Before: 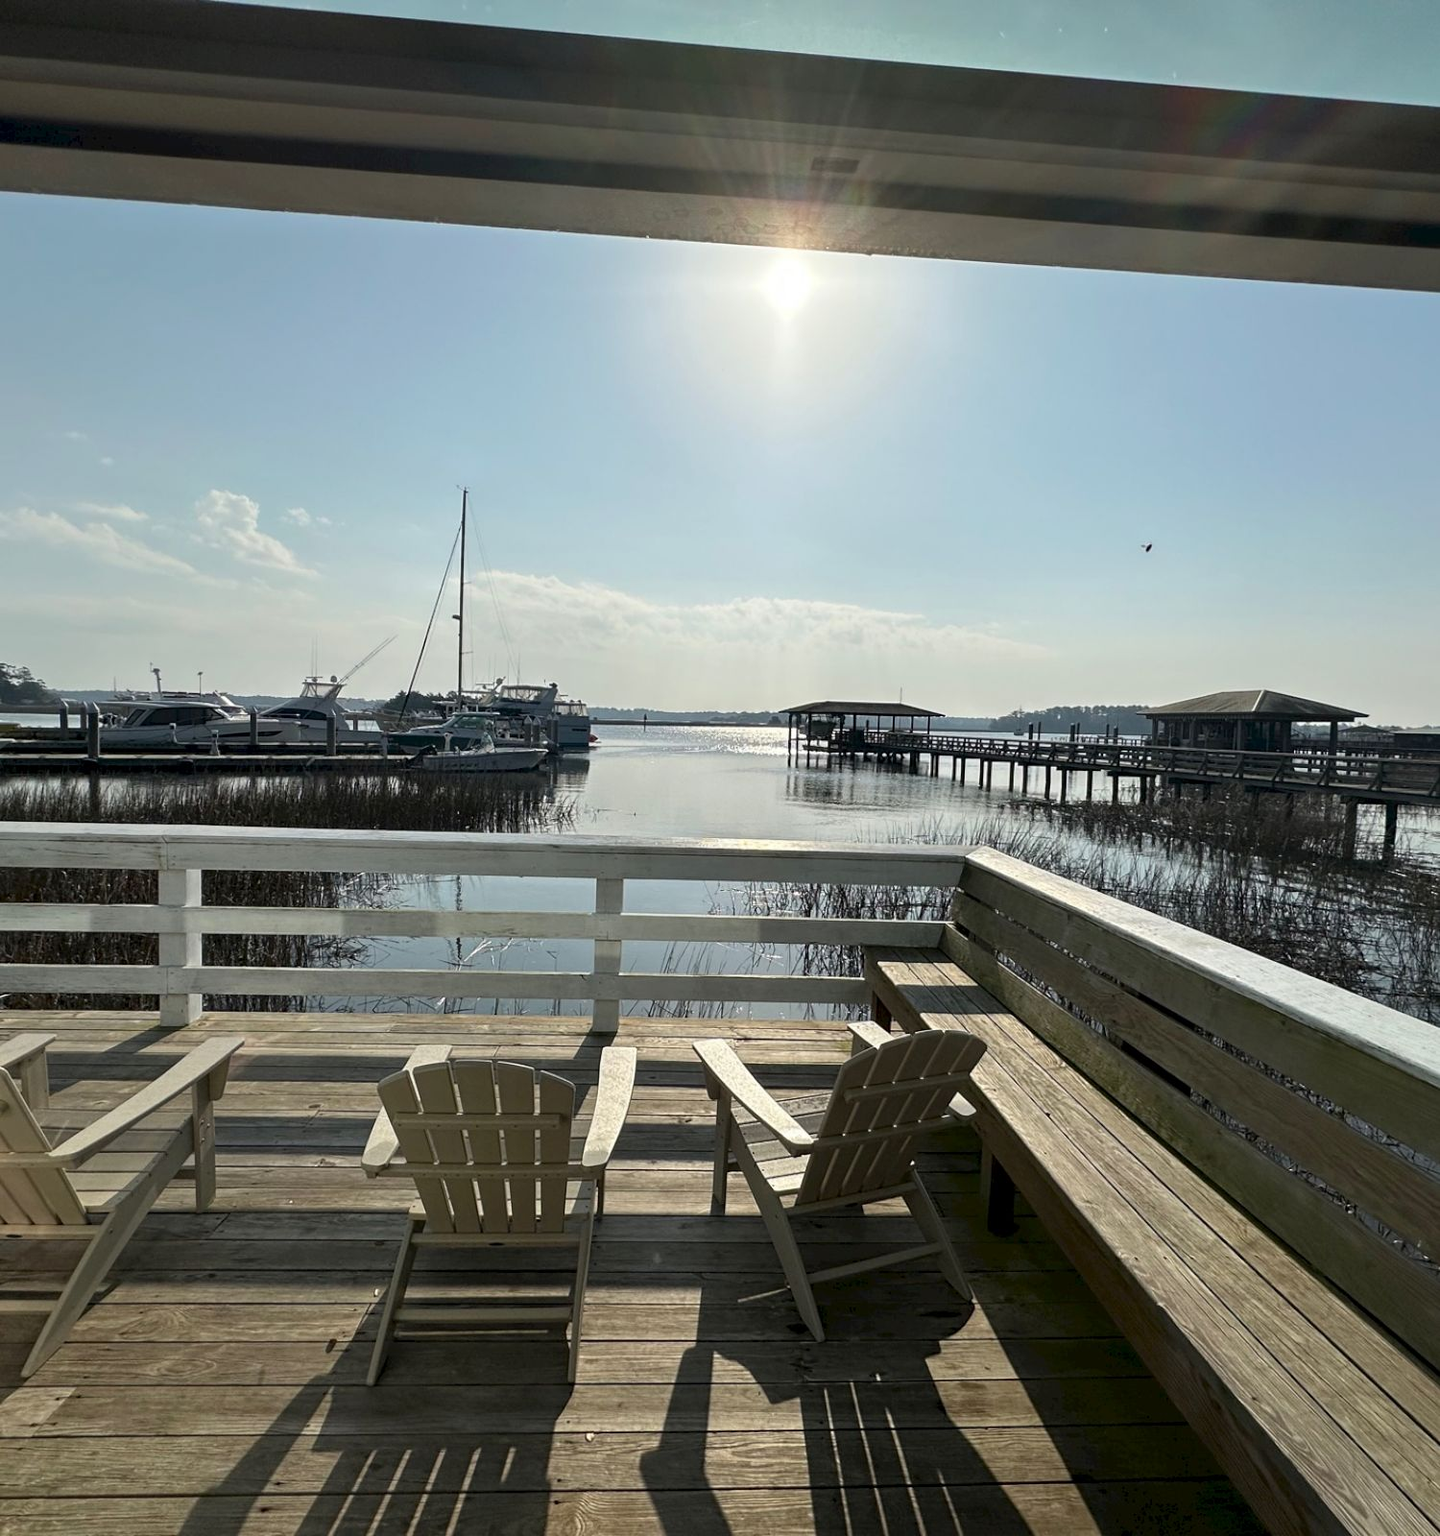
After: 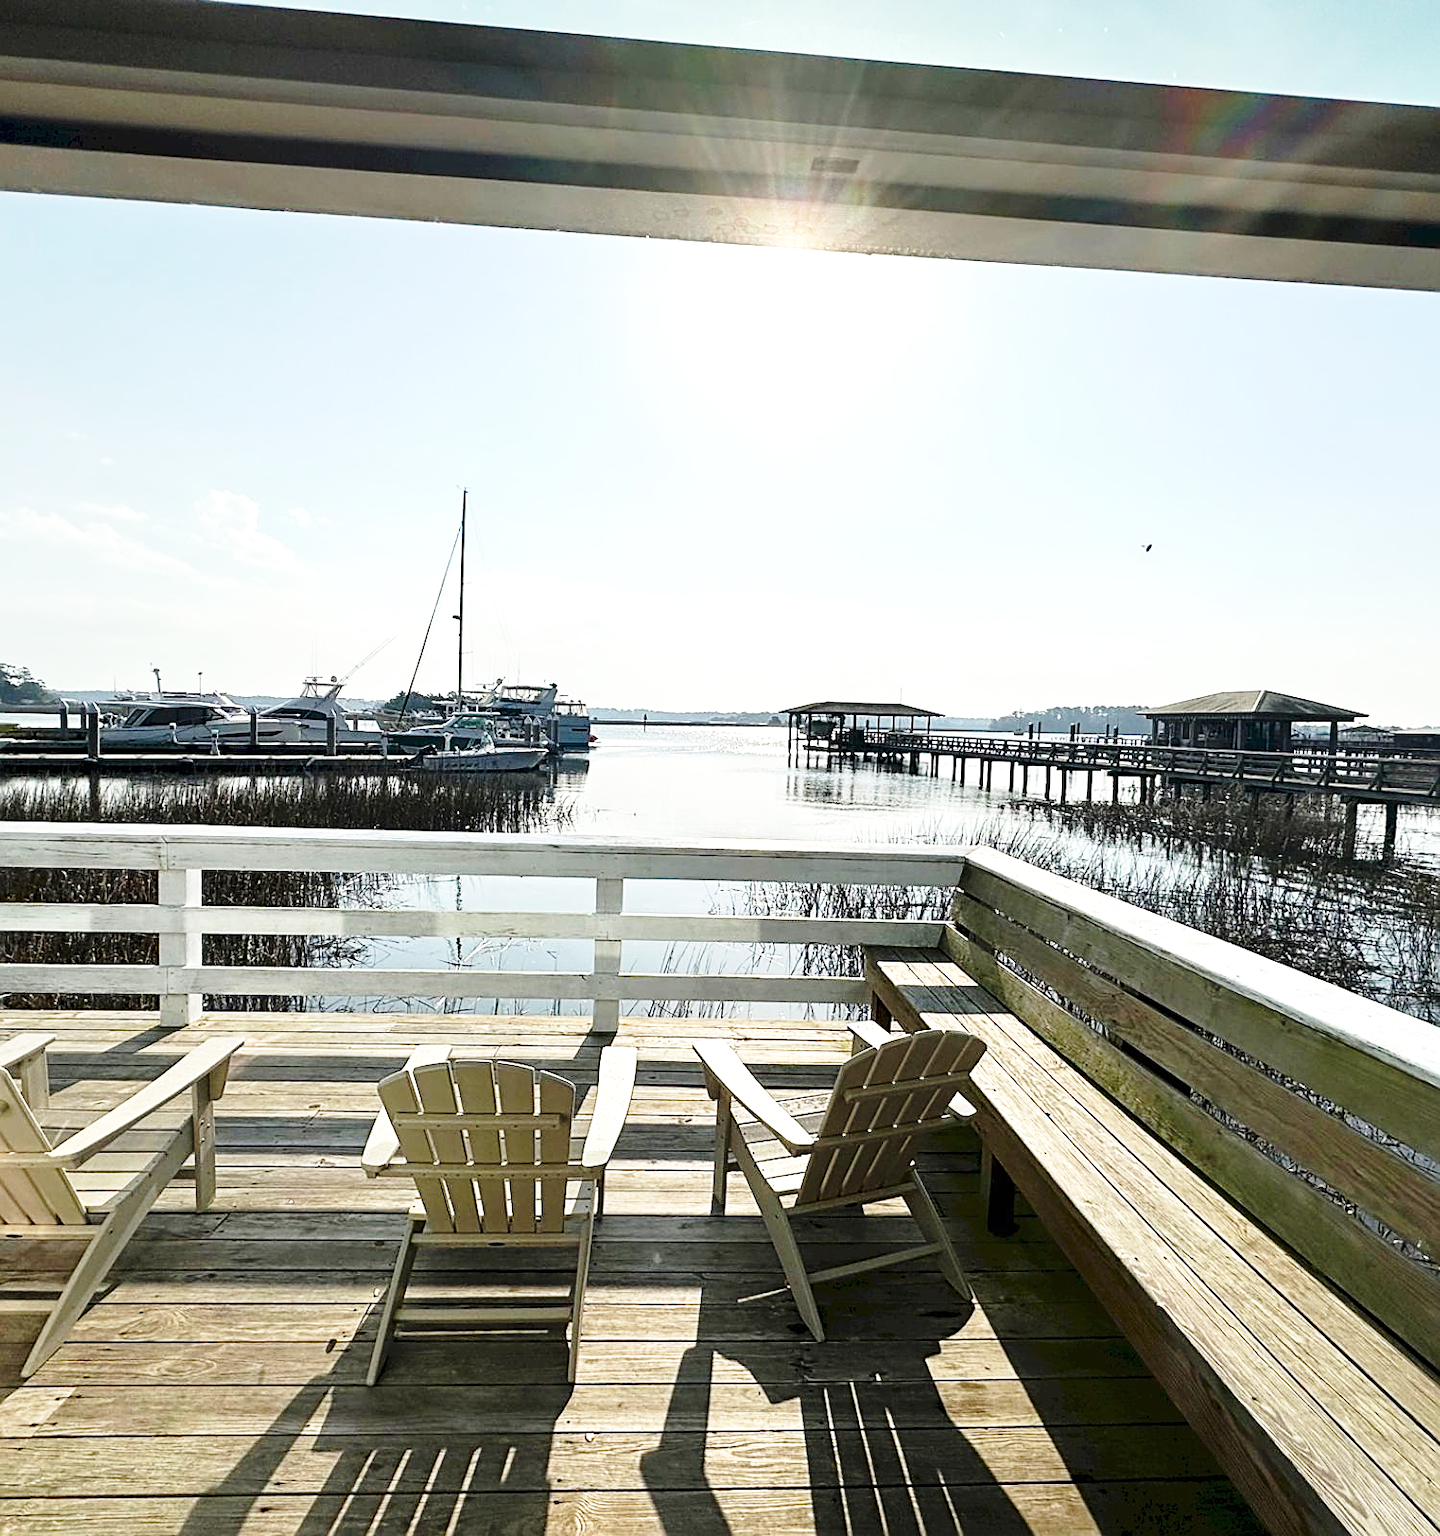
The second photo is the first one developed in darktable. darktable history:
sharpen: amount 0.567
base curve: curves: ch0 [(0, 0) (0.028, 0.03) (0.121, 0.232) (0.46, 0.748) (0.859, 0.968) (1, 1)], preserve colors none
exposure: black level correction 0, exposure 0.699 EV, compensate highlight preservation false
